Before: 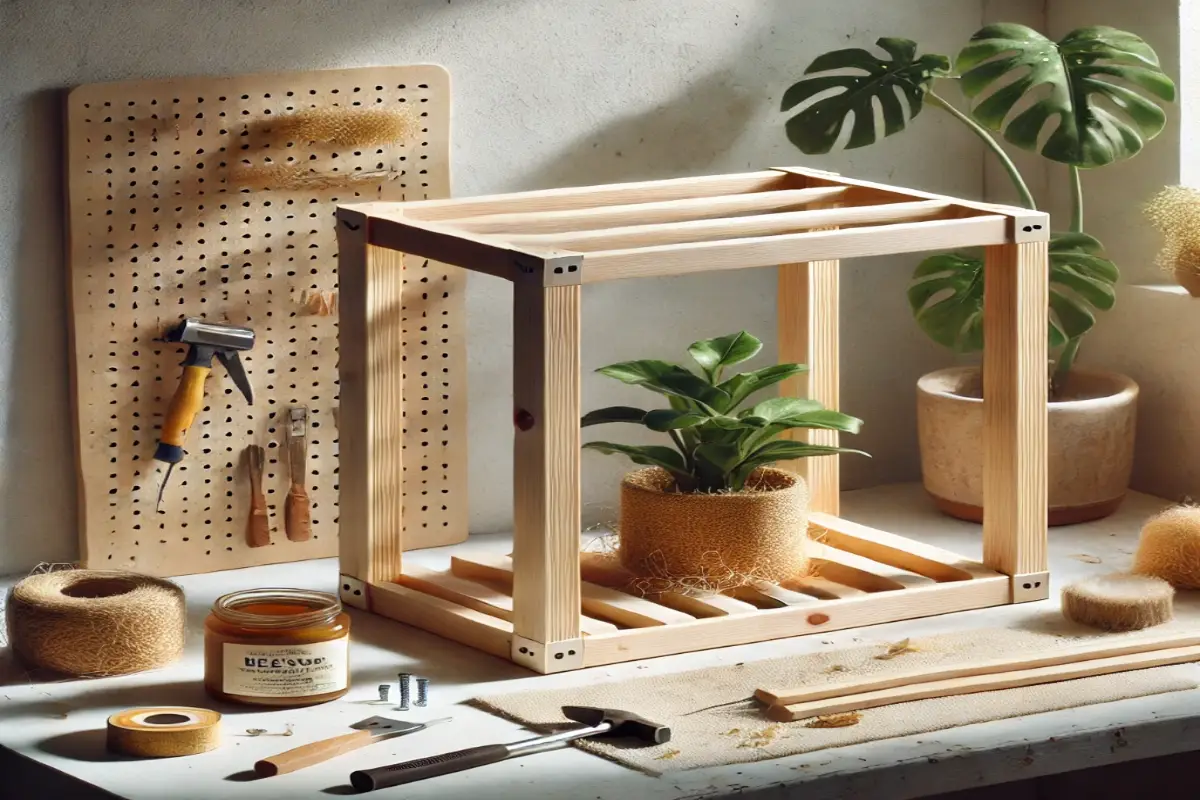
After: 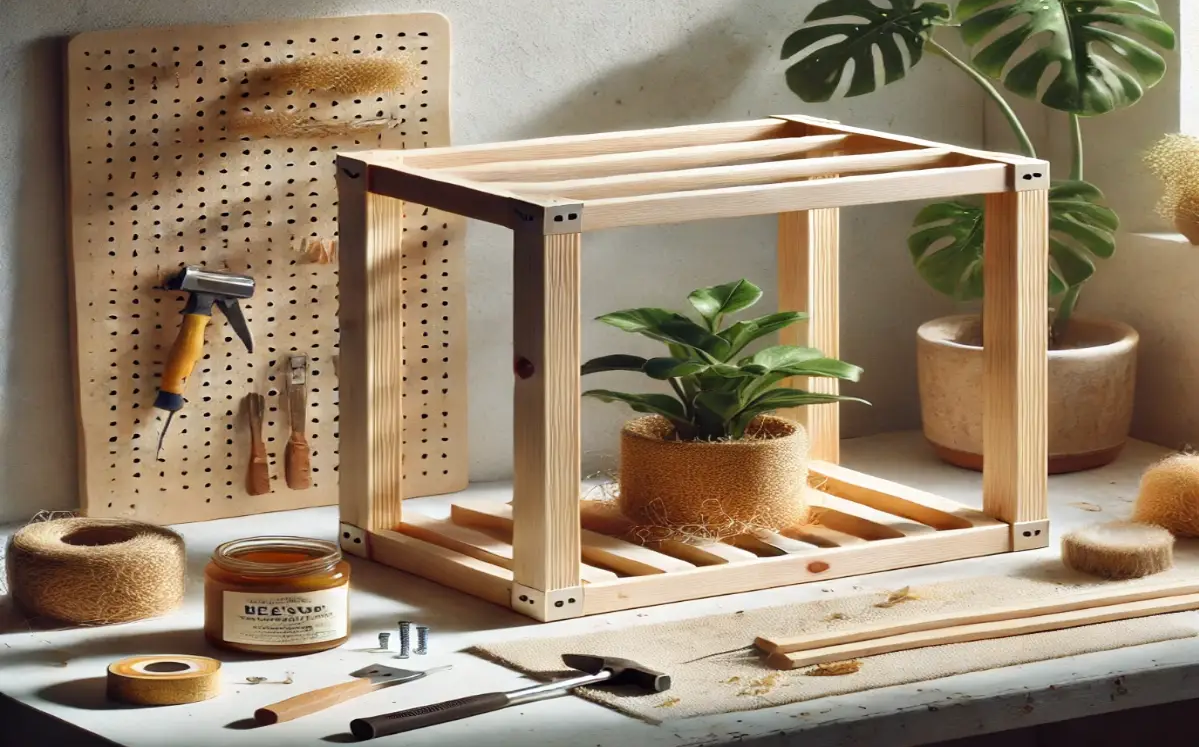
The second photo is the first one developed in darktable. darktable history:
crop and rotate: top 6.595%
